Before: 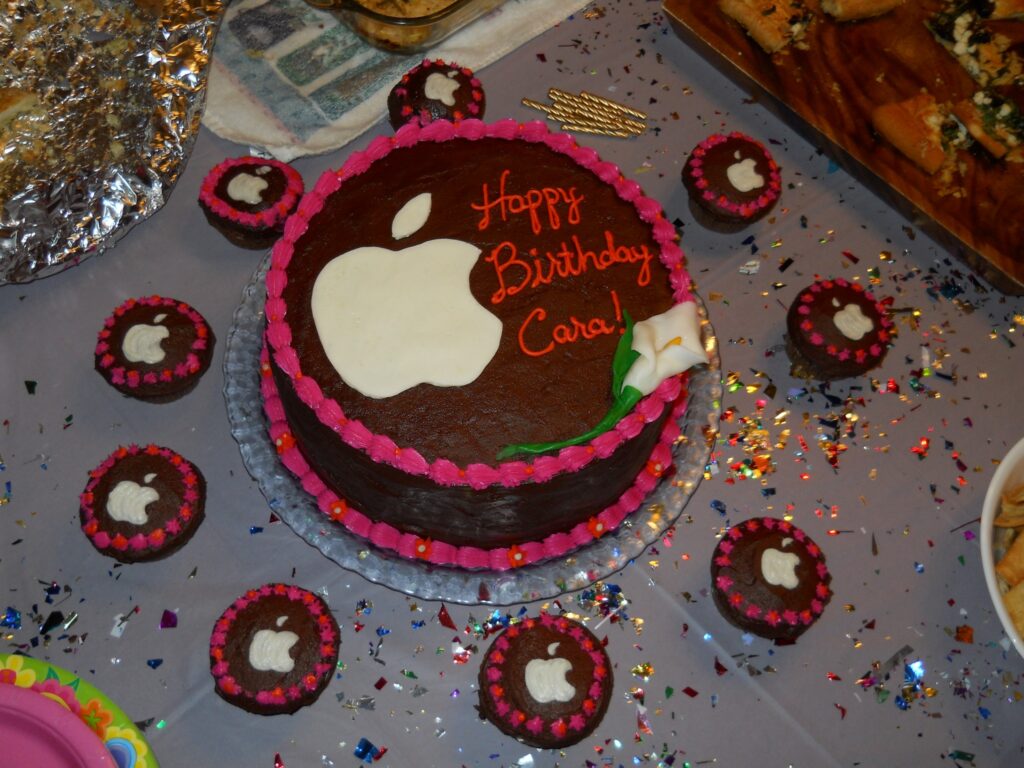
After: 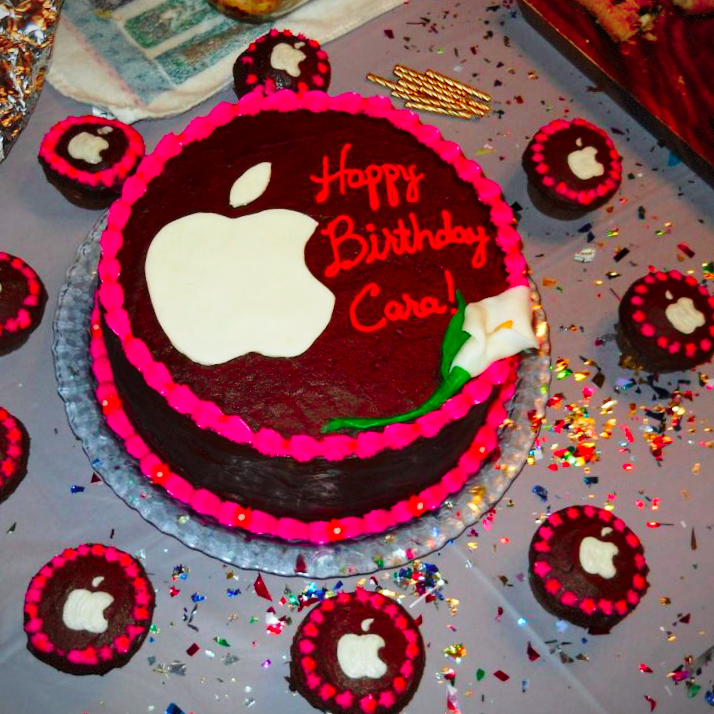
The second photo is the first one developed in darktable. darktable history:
crop and rotate: angle -3.27°, left 14.277%, top 0.028%, right 10.766%, bottom 0.028%
color contrast: green-magenta contrast 1.73, blue-yellow contrast 1.15
vignetting: fall-off start 100%, fall-off radius 71%, brightness -0.434, saturation -0.2, width/height ratio 1.178, dithering 8-bit output, unbound false
exposure: black level correction 0, compensate exposure bias true, compensate highlight preservation false
white balance: red 0.978, blue 0.999
base curve: curves: ch0 [(0, 0) (0.028, 0.03) (0.121, 0.232) (0.46, 0.748) (0.859, 0.968) (1, 1)], preserve colors none
